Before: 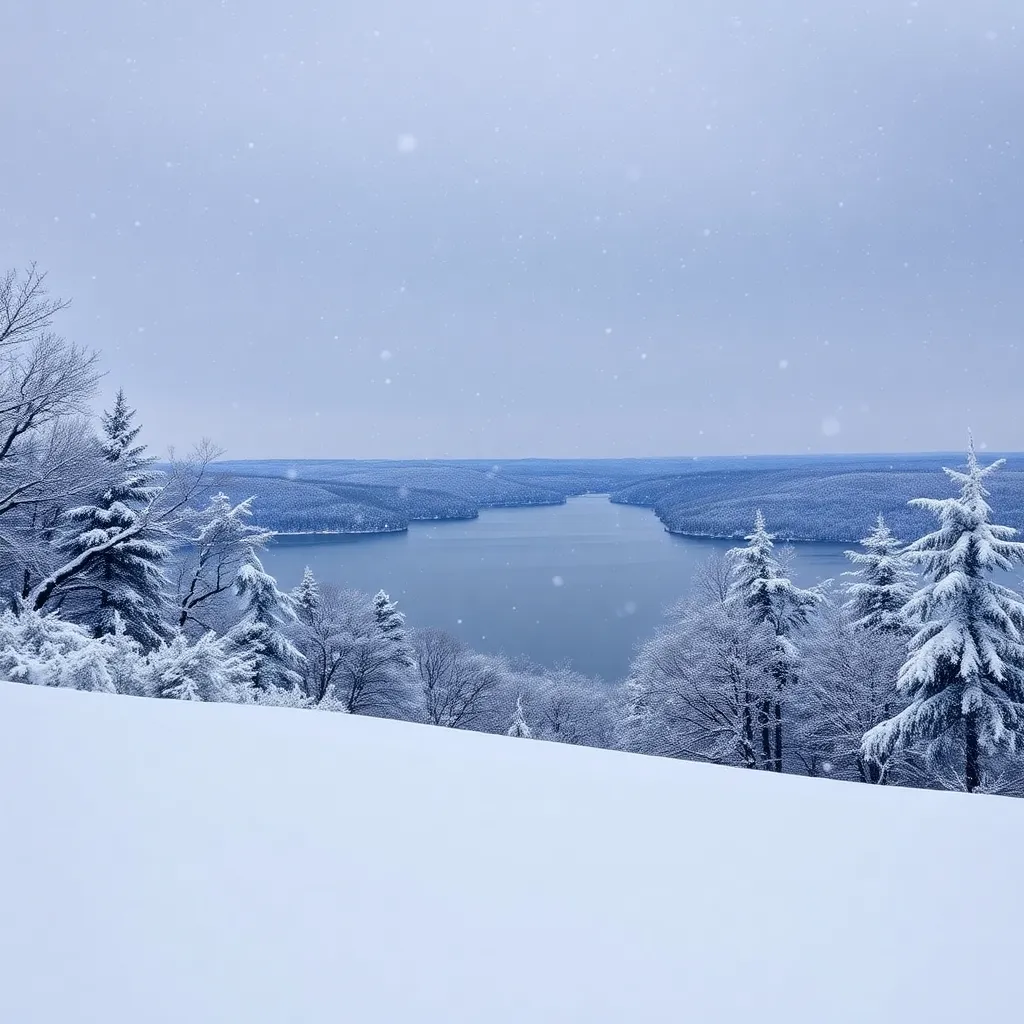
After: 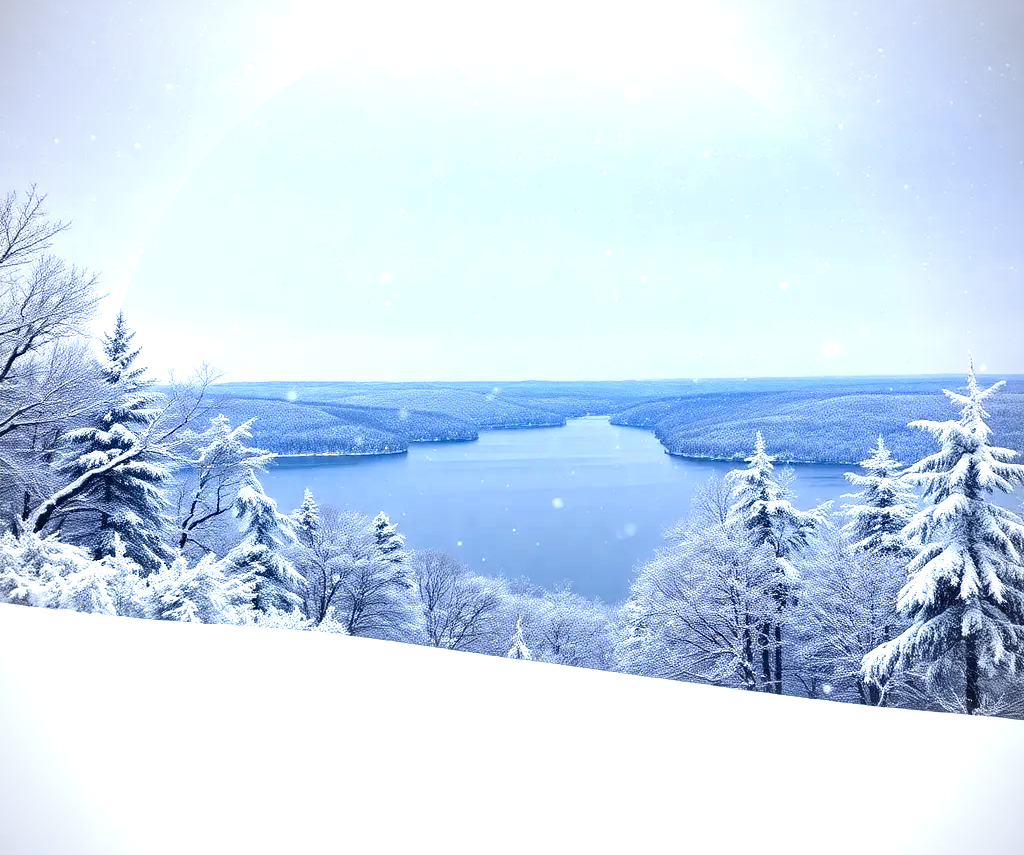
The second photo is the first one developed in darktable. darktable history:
exposure: black level correction 0, exposure 1.1 EV, compensate exposure bias true, compensate highlight preservation false
crop: top 7.625%, bottom 8.027%
haze removal: compatibility mode true, adaptive false
vignetting: unbound false
